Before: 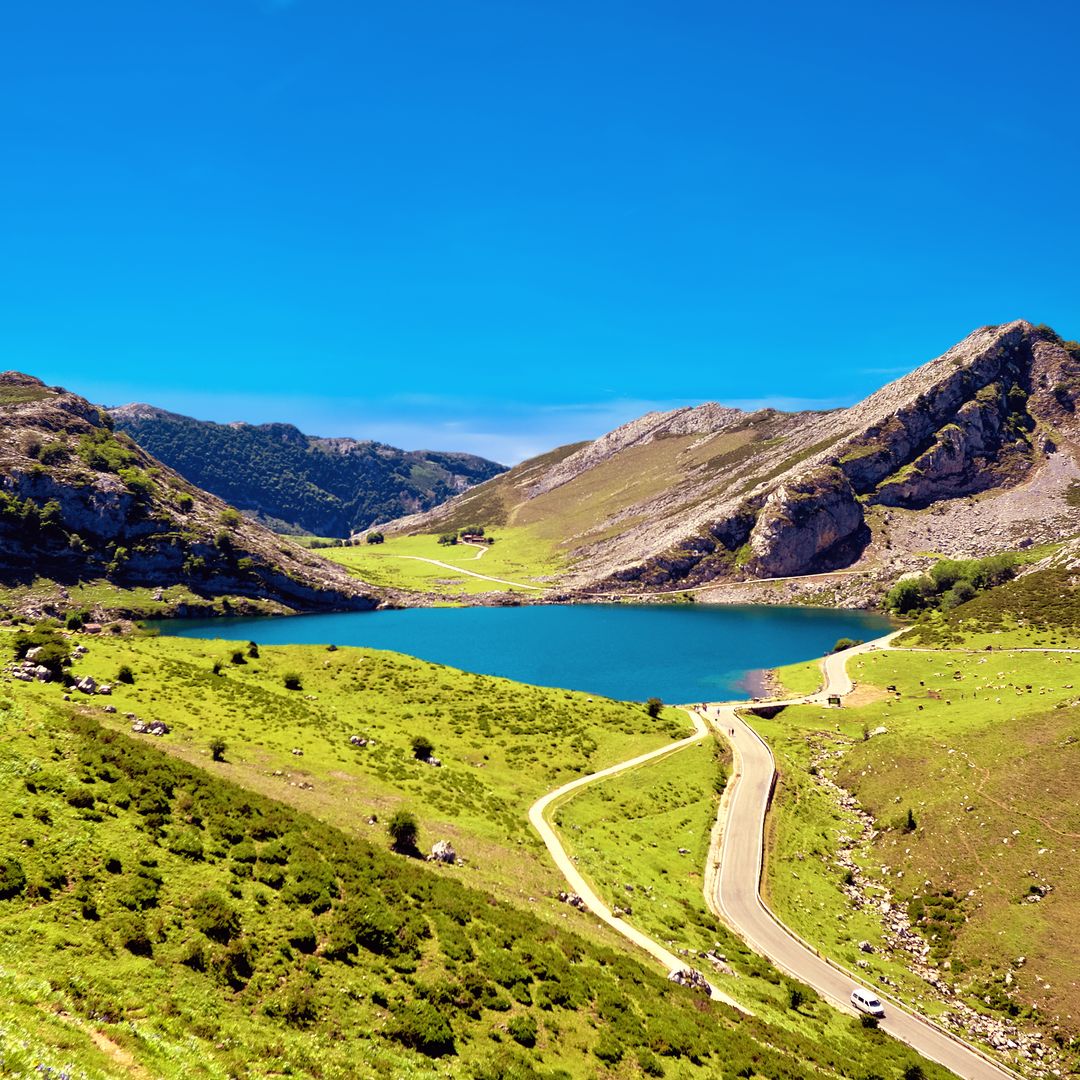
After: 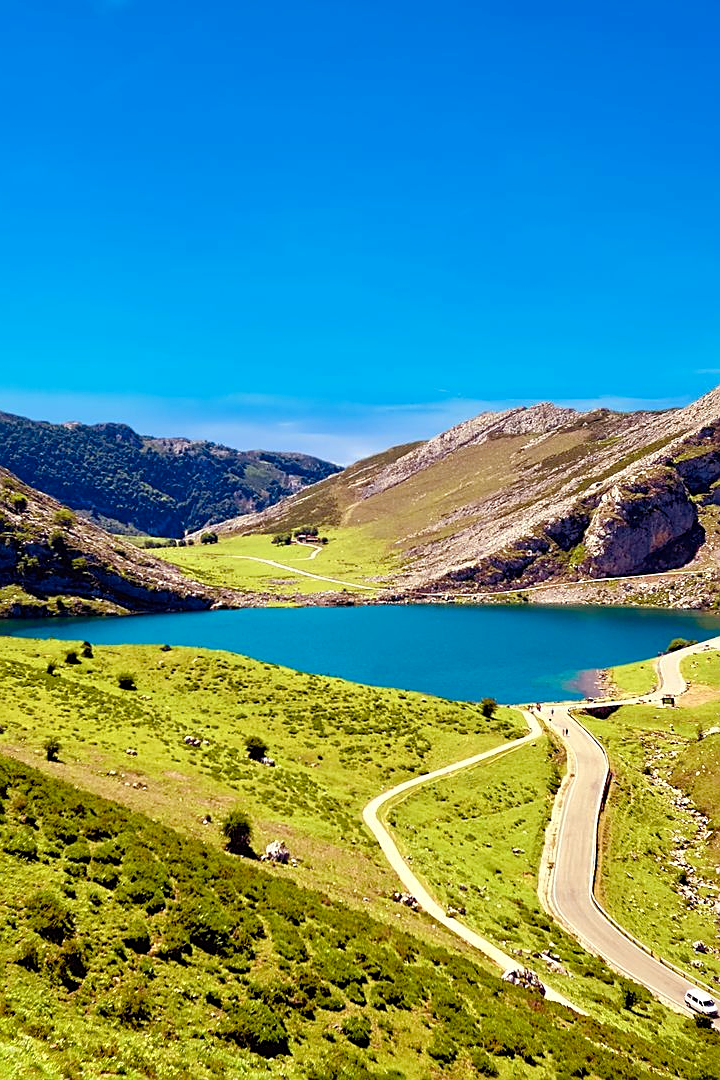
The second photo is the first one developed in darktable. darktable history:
exposure: compensate highlight preservation false
color balance rgb: power › chroma 0.271%, power › hue 62.07°, perceptual saturation grading › global saturation 20%, perceptual saturation grading › highlights -24.834%, perceptual saturation grading › shadows 26.139%
sharpen: on, module defaults
crop: left 15.382%, right 17.889%
